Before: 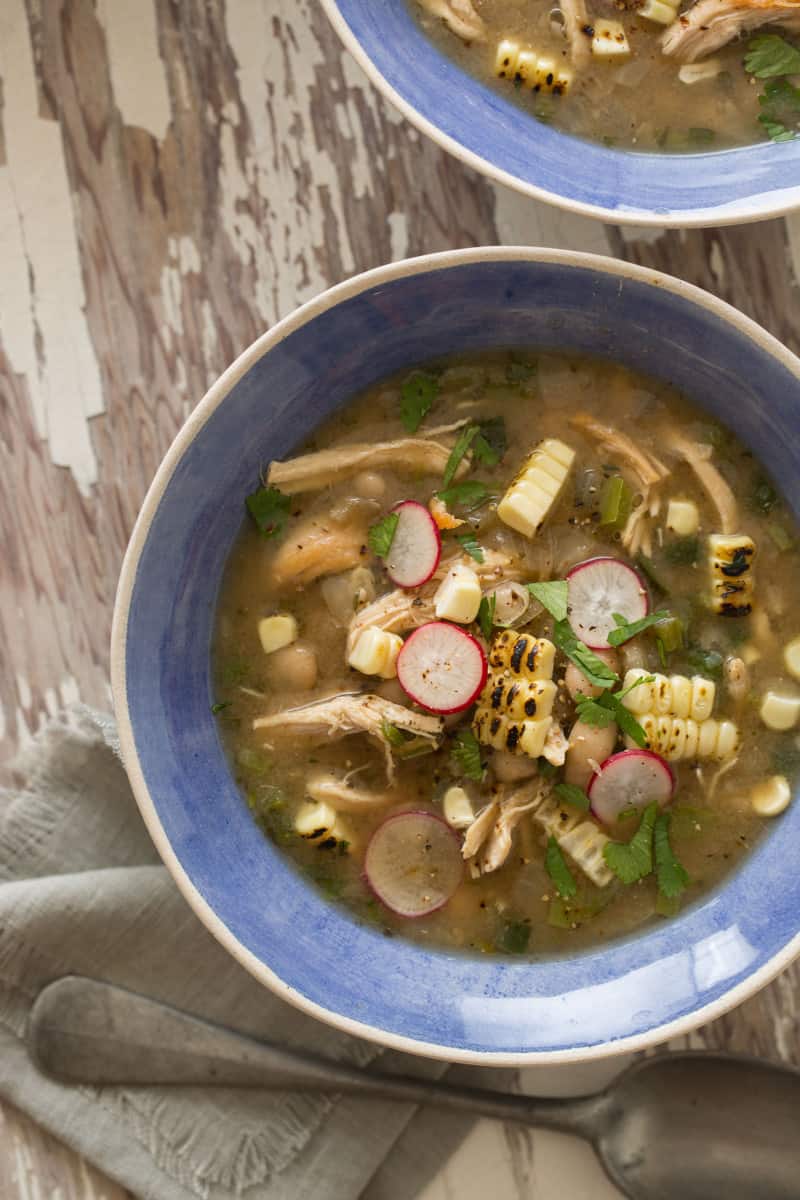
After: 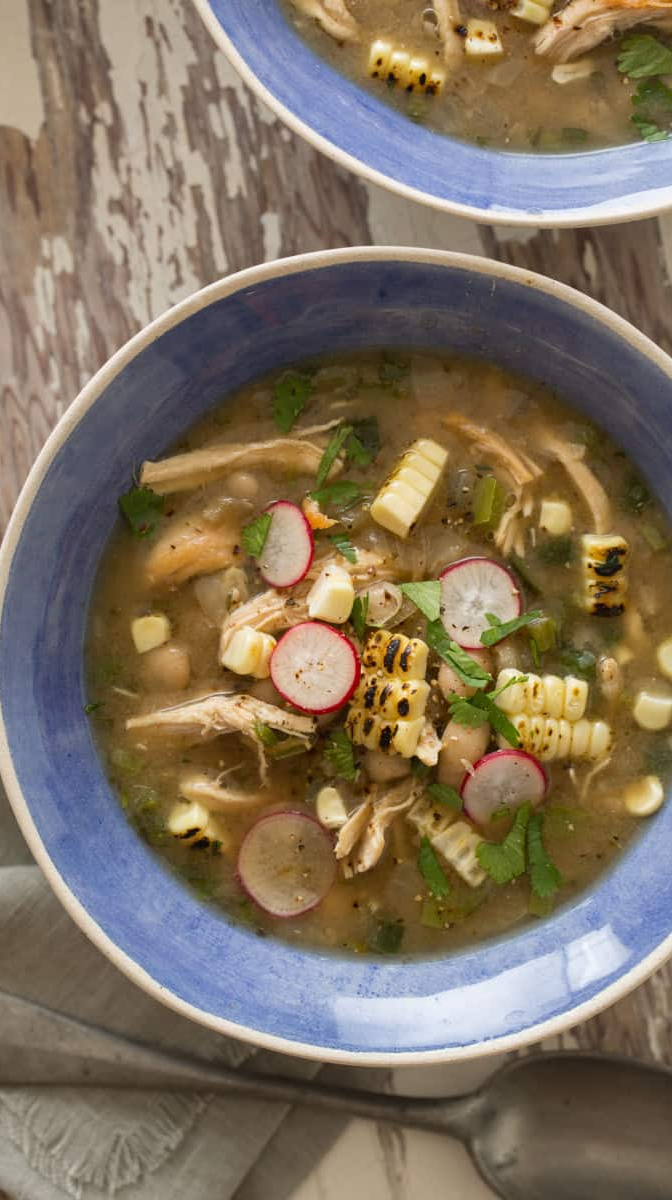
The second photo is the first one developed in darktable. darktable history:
crop: left 15.922%
